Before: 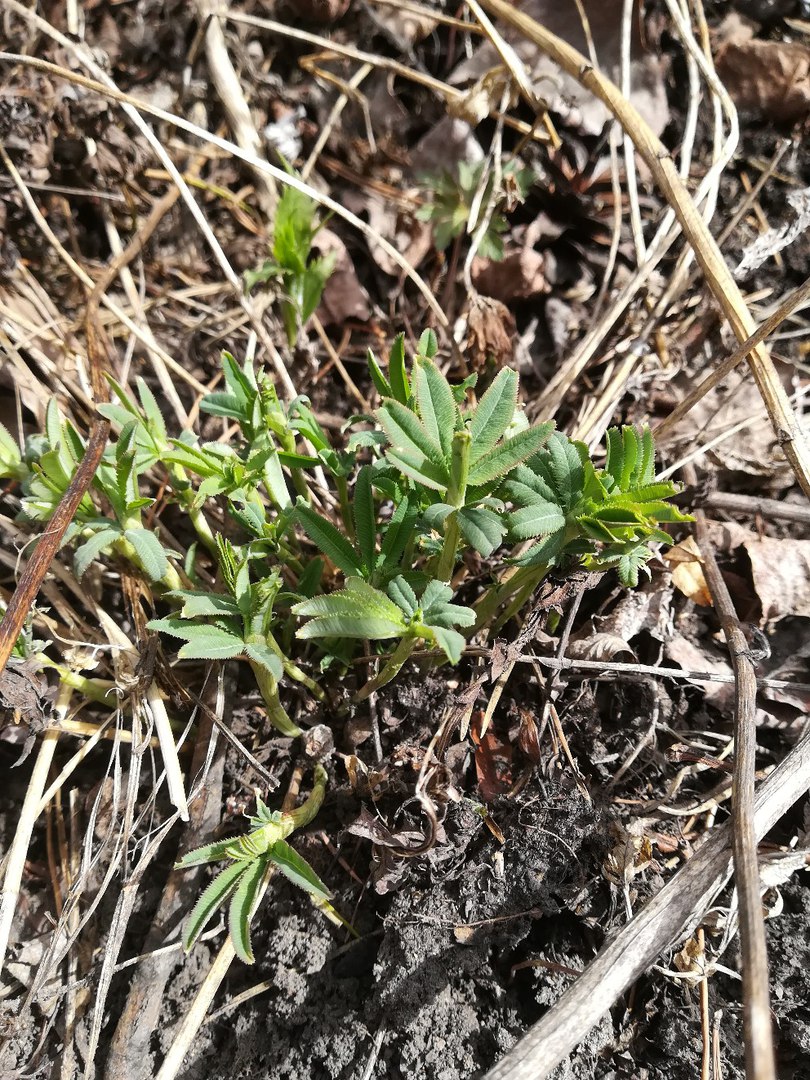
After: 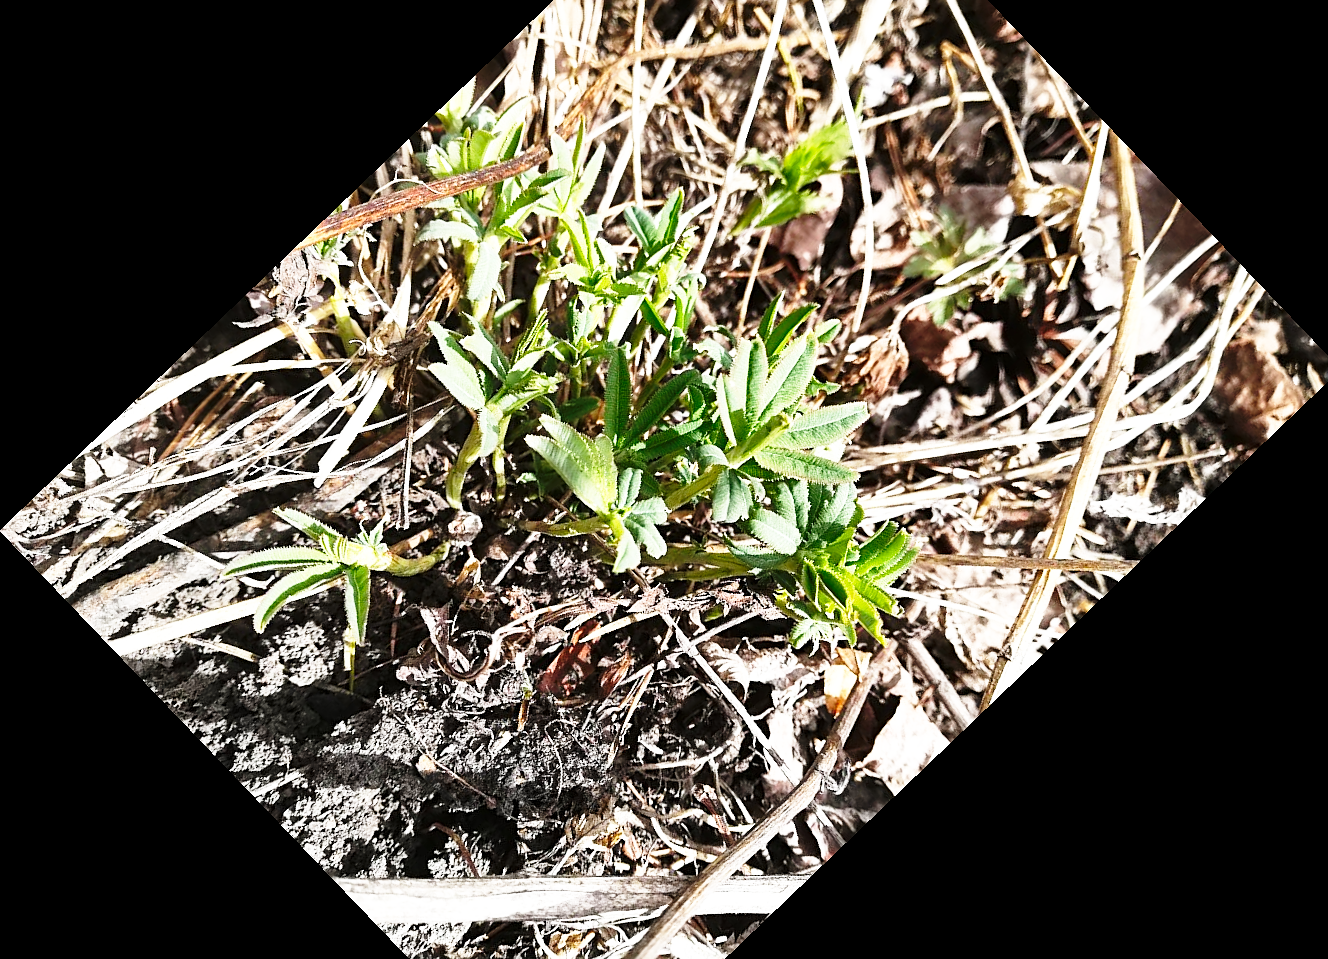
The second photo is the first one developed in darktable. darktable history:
shadows and highlights: shadows 19.13, highlights -83.41, soften with gaussian
base curve: curves: ch0 [(0, 0) (0.026, 0.03) (0.109, 0.232) (0.351, 0.748) (0.669, 0.968) (1, 1)], preserve colors none
sharpen: on, module defaults
crop and rotate: angle -46.26°, top 16.234%, right 0.912%, bottom 11.704%
